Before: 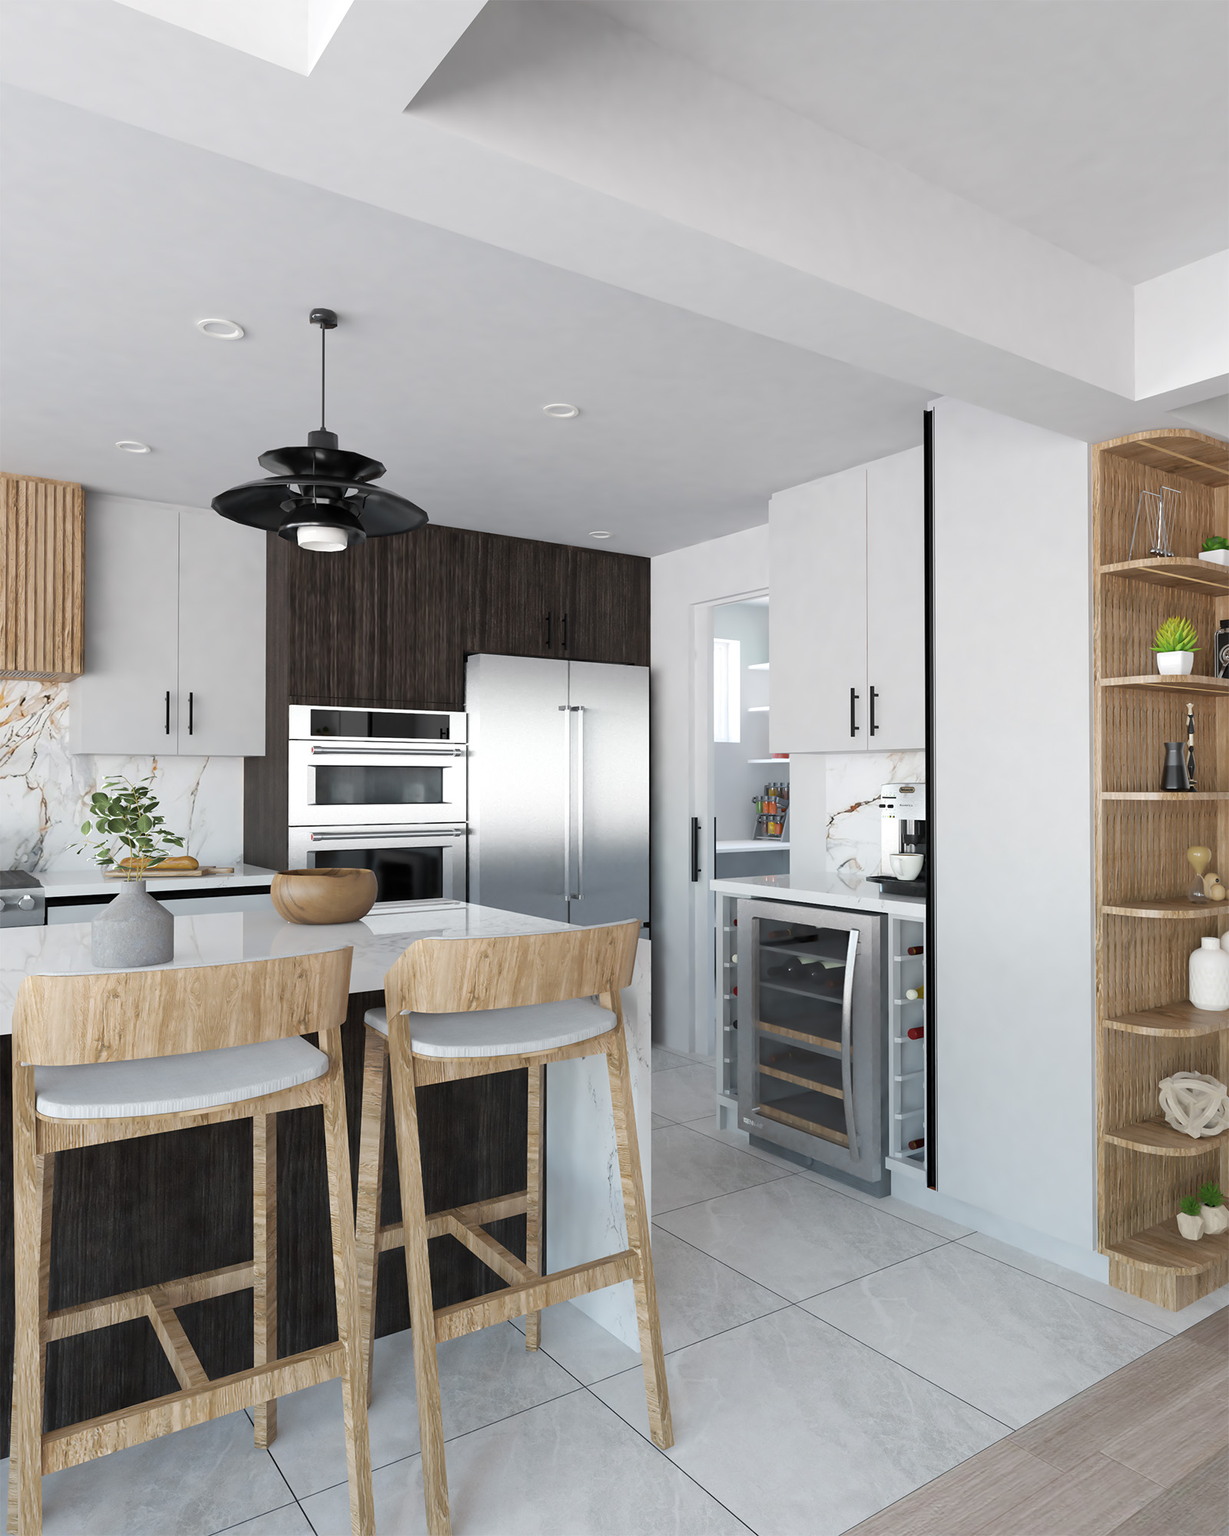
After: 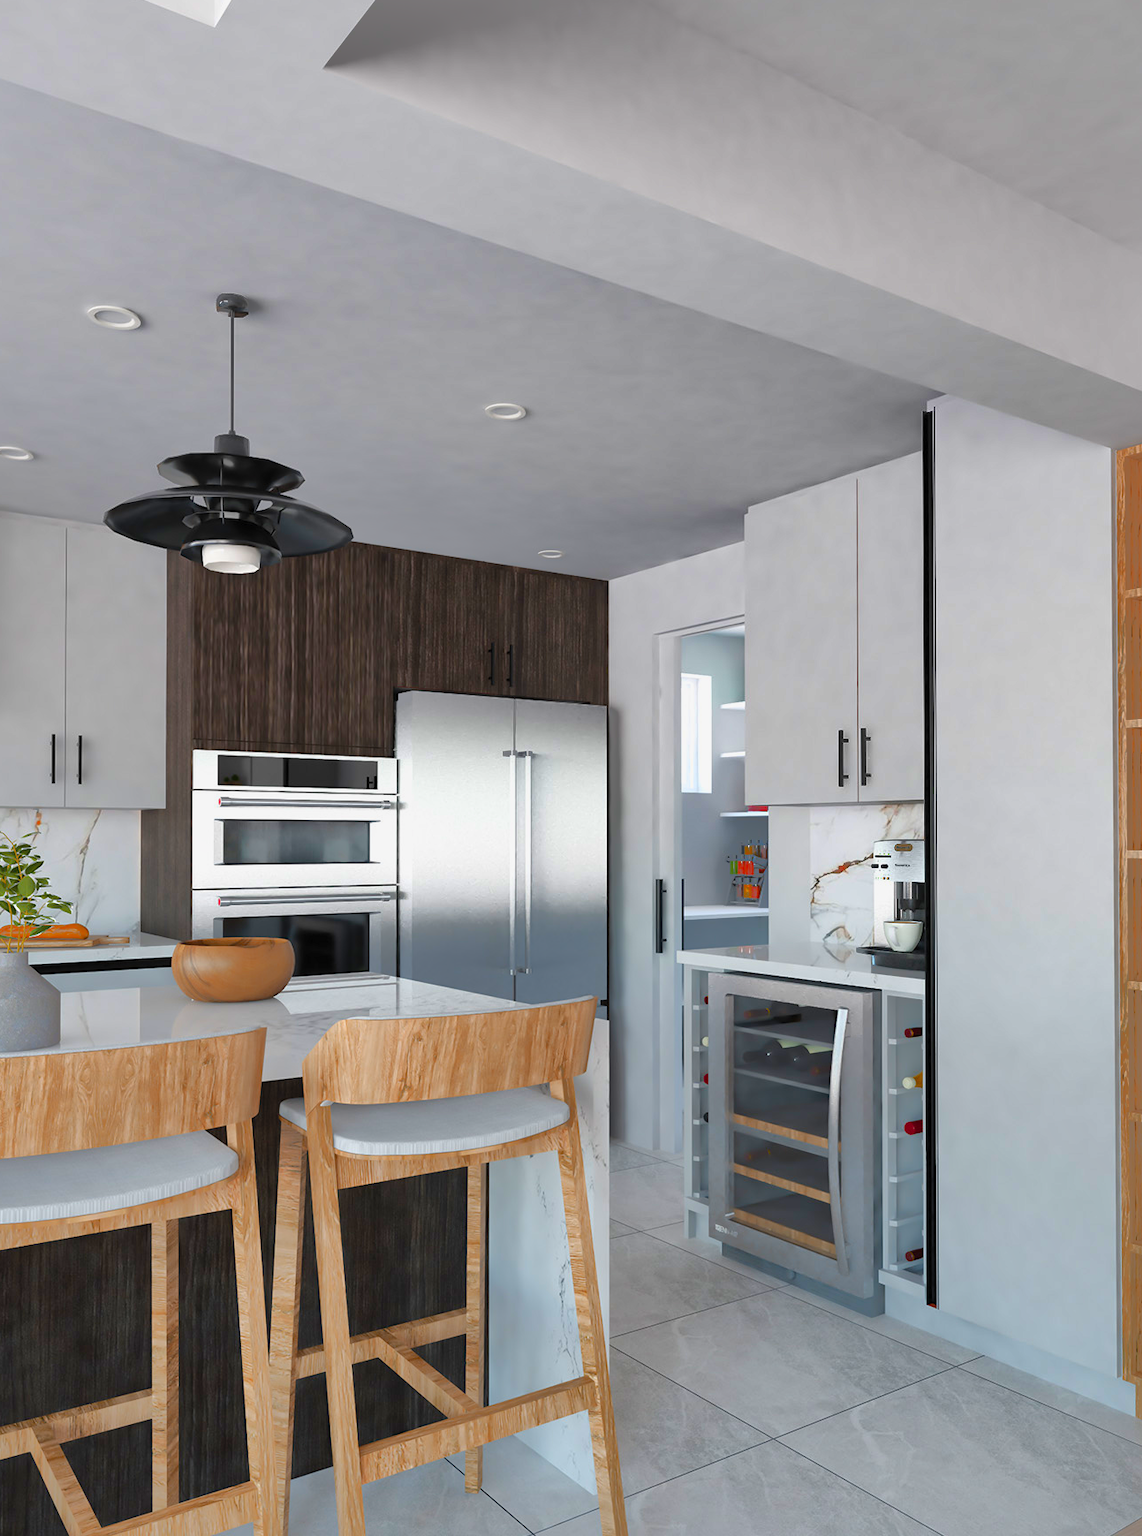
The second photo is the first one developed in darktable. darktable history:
exposure: exposure -0.582 EV, compensate highlight preservation false
color balance rgb: perceptual saturation grading › global saturation 25%, perceptual saturation grading › highlights -50%, perceptual saturation grading › shadows 30%, perceptual brilliance grading › global brilliance 12%, global vibrance 20%
crop: left 9.929%, top 3.475%, right 9.188%, bottom 9.529%
contrast brightness saturation: contrast 0.24, brightness 0.26, saturation 0.39
shadows and highlights: shadows -19.91, highlights -73.15
color zones: curves: ch1 [(0, 0.469) (0.072, 0.457) (0.243, 0.494) (0.429, 0.5) (0.571, 0.5) (0.714, 0.5) (0.857, 0.5) (1, 0.469)]; ch2 [(0, 0.499) (0.143, 0.467) (0.242, 0.436) (0.429, 0.493) (0.571, 0.5) (0.714, 0.5) (0.857, 0.5) (1, 0.499)]
